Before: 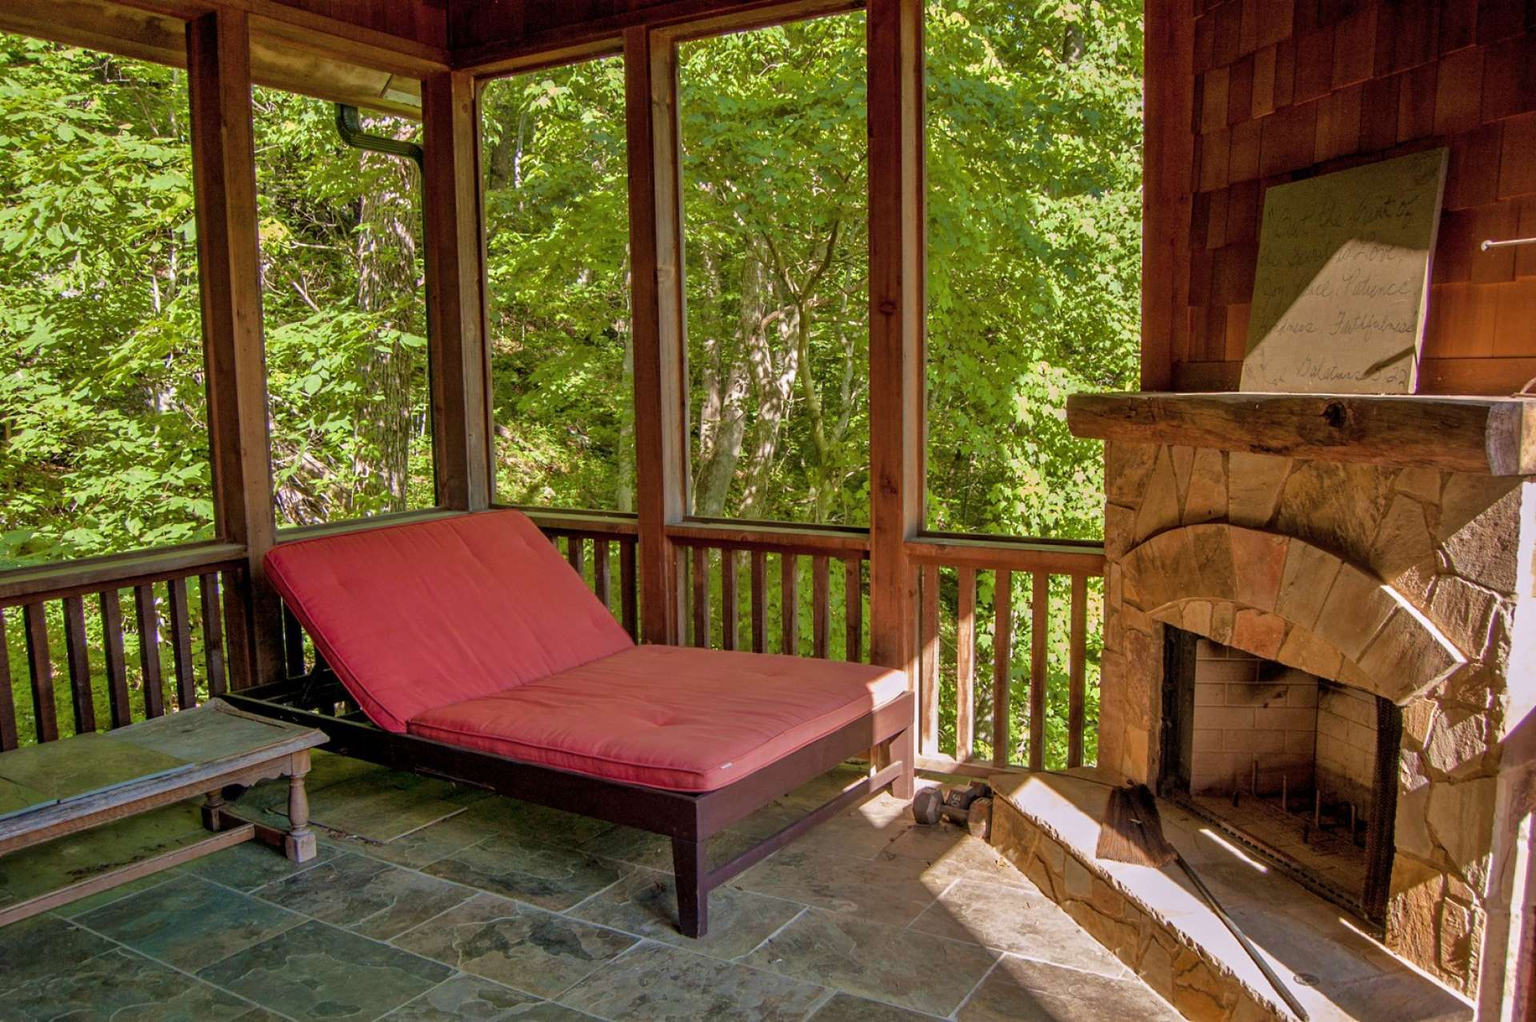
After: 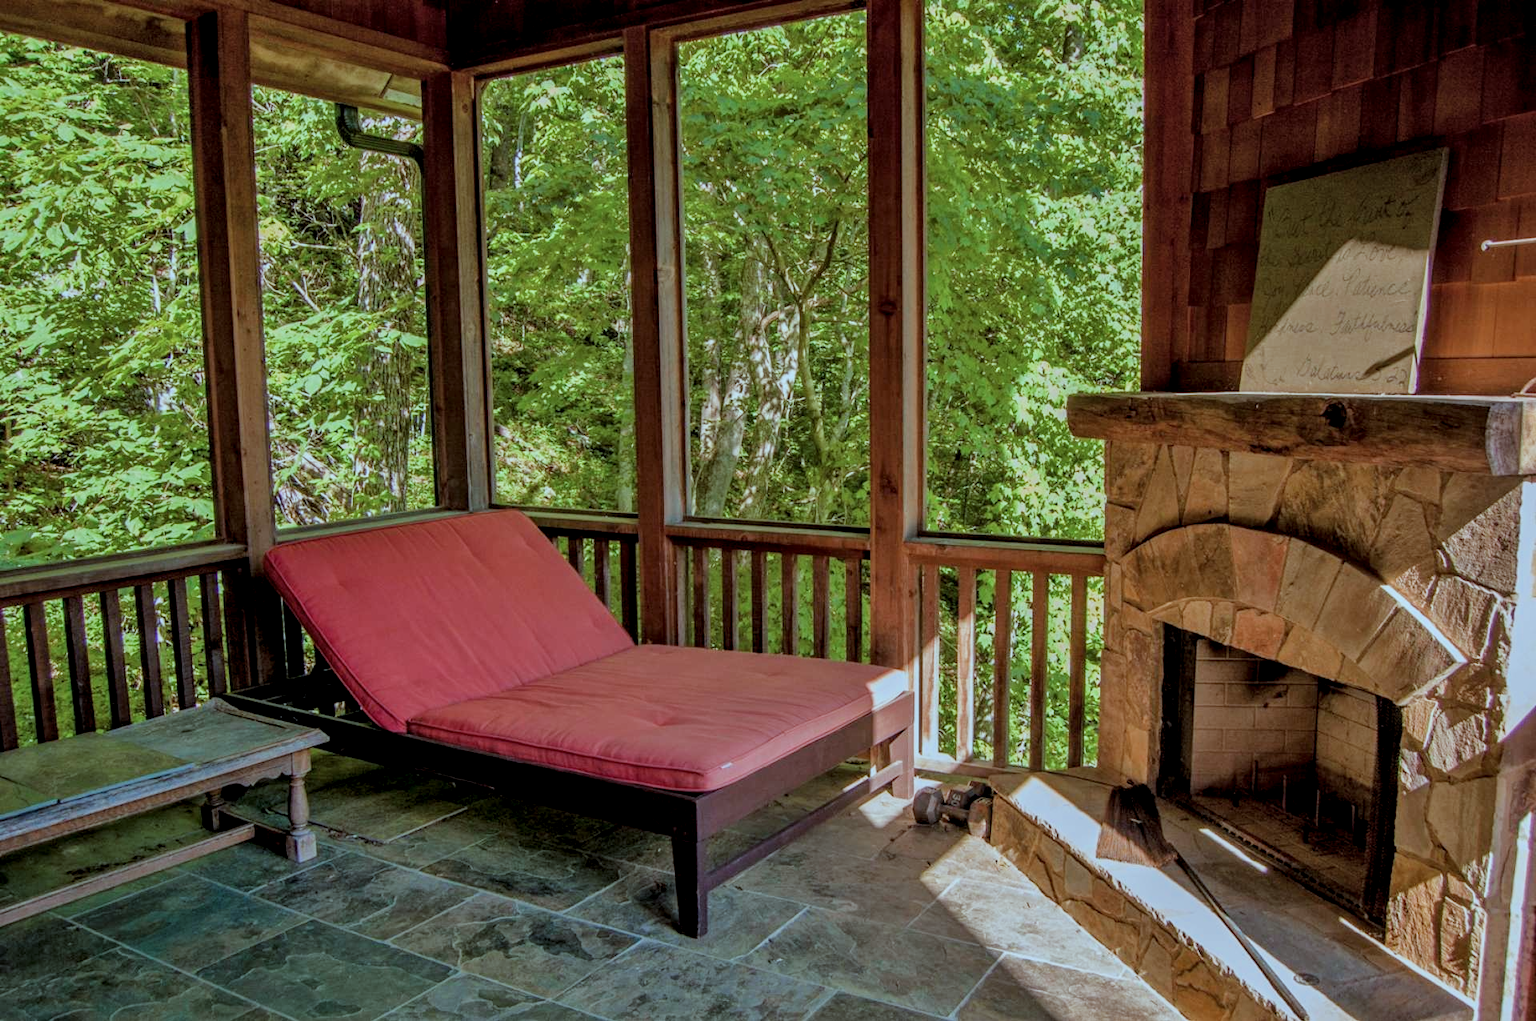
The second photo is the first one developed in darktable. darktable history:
filmic rgb: black relative exposure -7.65 EV, white relative exposure 4.56 EV, hardness 3.61
local contrast: on, module defaults
color correction: highlights a* -11.71, highlights b* -15.58
